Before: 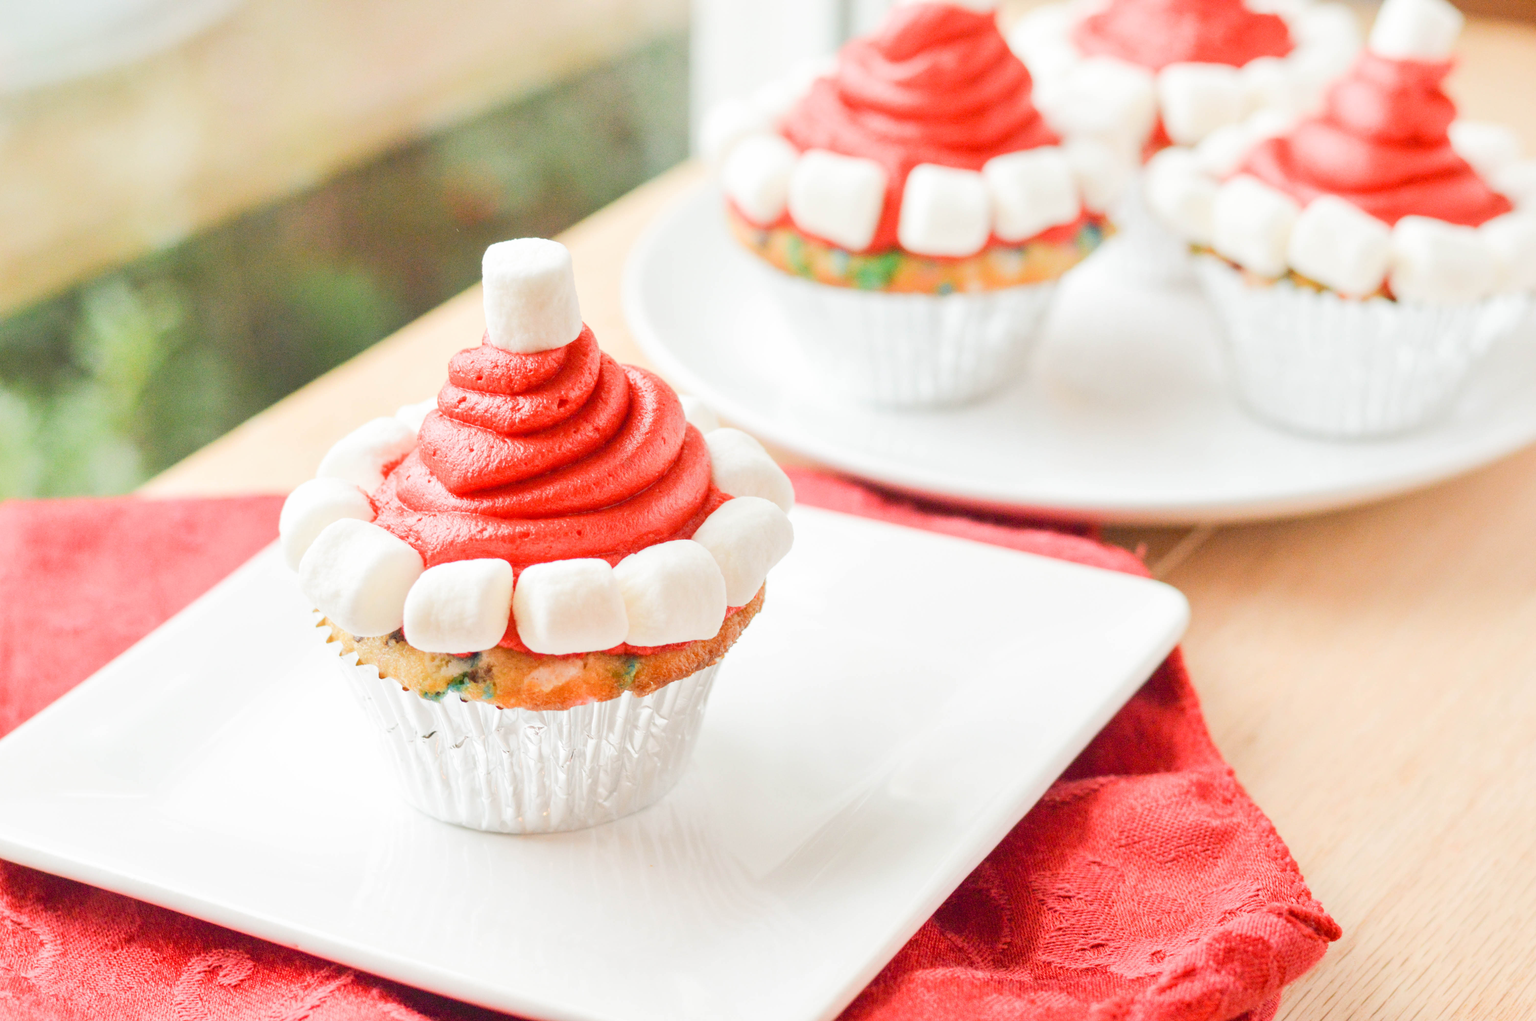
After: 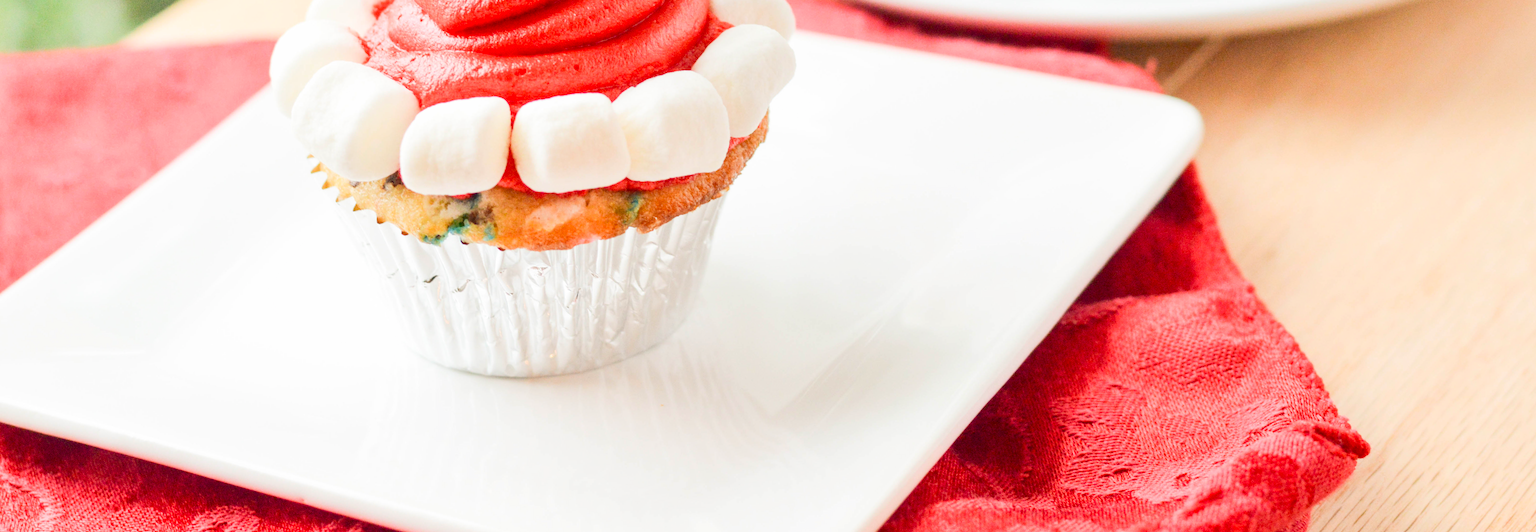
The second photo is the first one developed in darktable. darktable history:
contrast brightness saturation: contrast 0.15, brightness -0.01, saturation 0.1
rotate and perspective: rotation -2°, crop left 0.022, crop right 0.978, crop top 0.049, crop bottom 0.951
crop and rotate: top 46.237%
